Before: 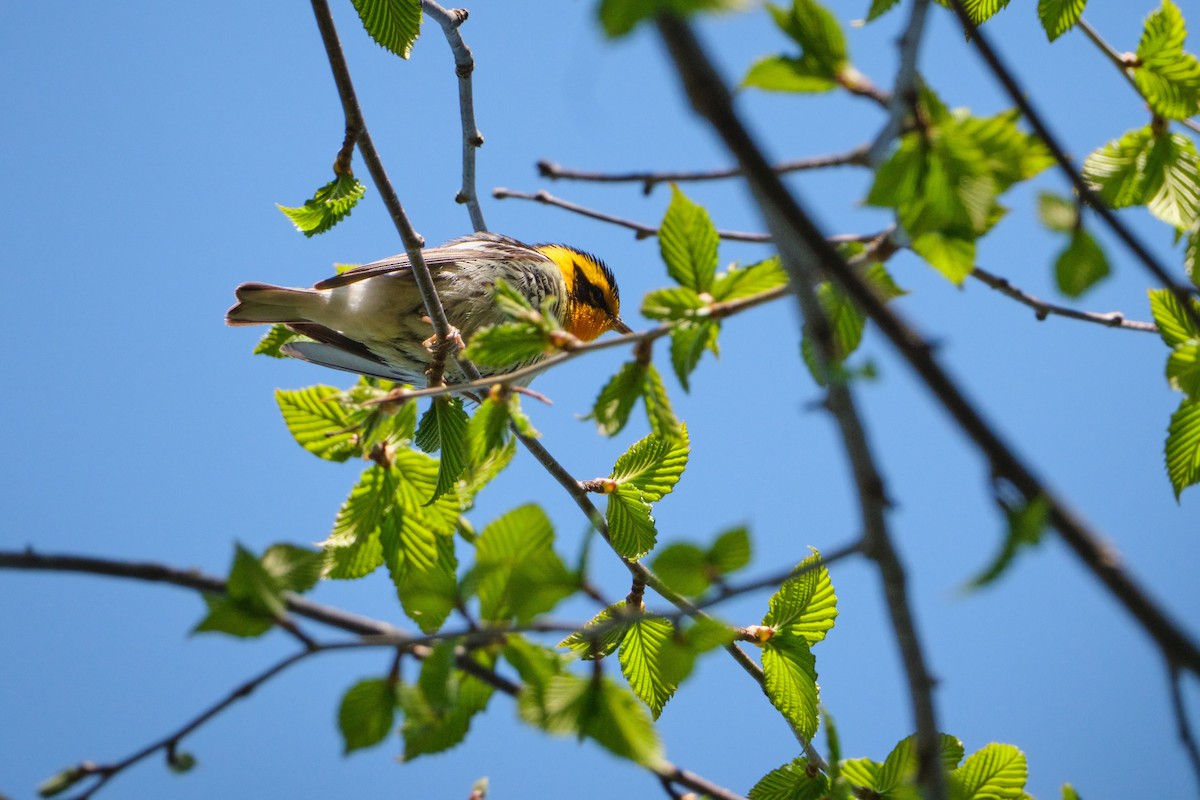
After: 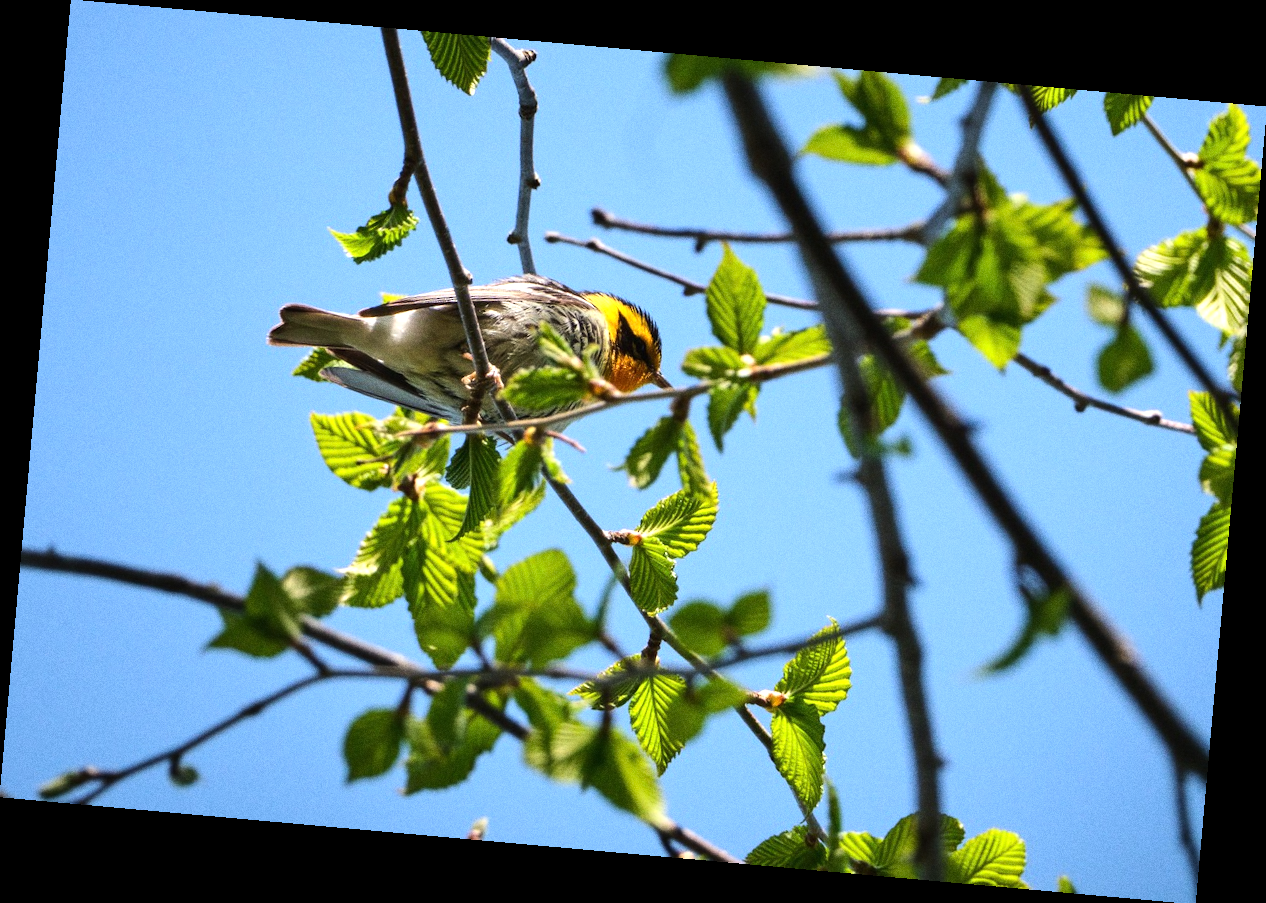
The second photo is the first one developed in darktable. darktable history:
tone equalizer: -8 EV -0.75 EV, -7 EV -0.7 EV, -6 EV -0.6 EV, -5 EV -0.4 EV, -3 EV 0.4 EV, -2 EV 0.6 EV, -1 EV 0.7 EV, +0 EV 0.75 EV, edges refinement/feathering 500, mask exposure compensation -1.57 EV, preserve details no
grain: coarseness 0.09 ISO
rotate and perspective: rotation 5.12°, automatic cropping off
